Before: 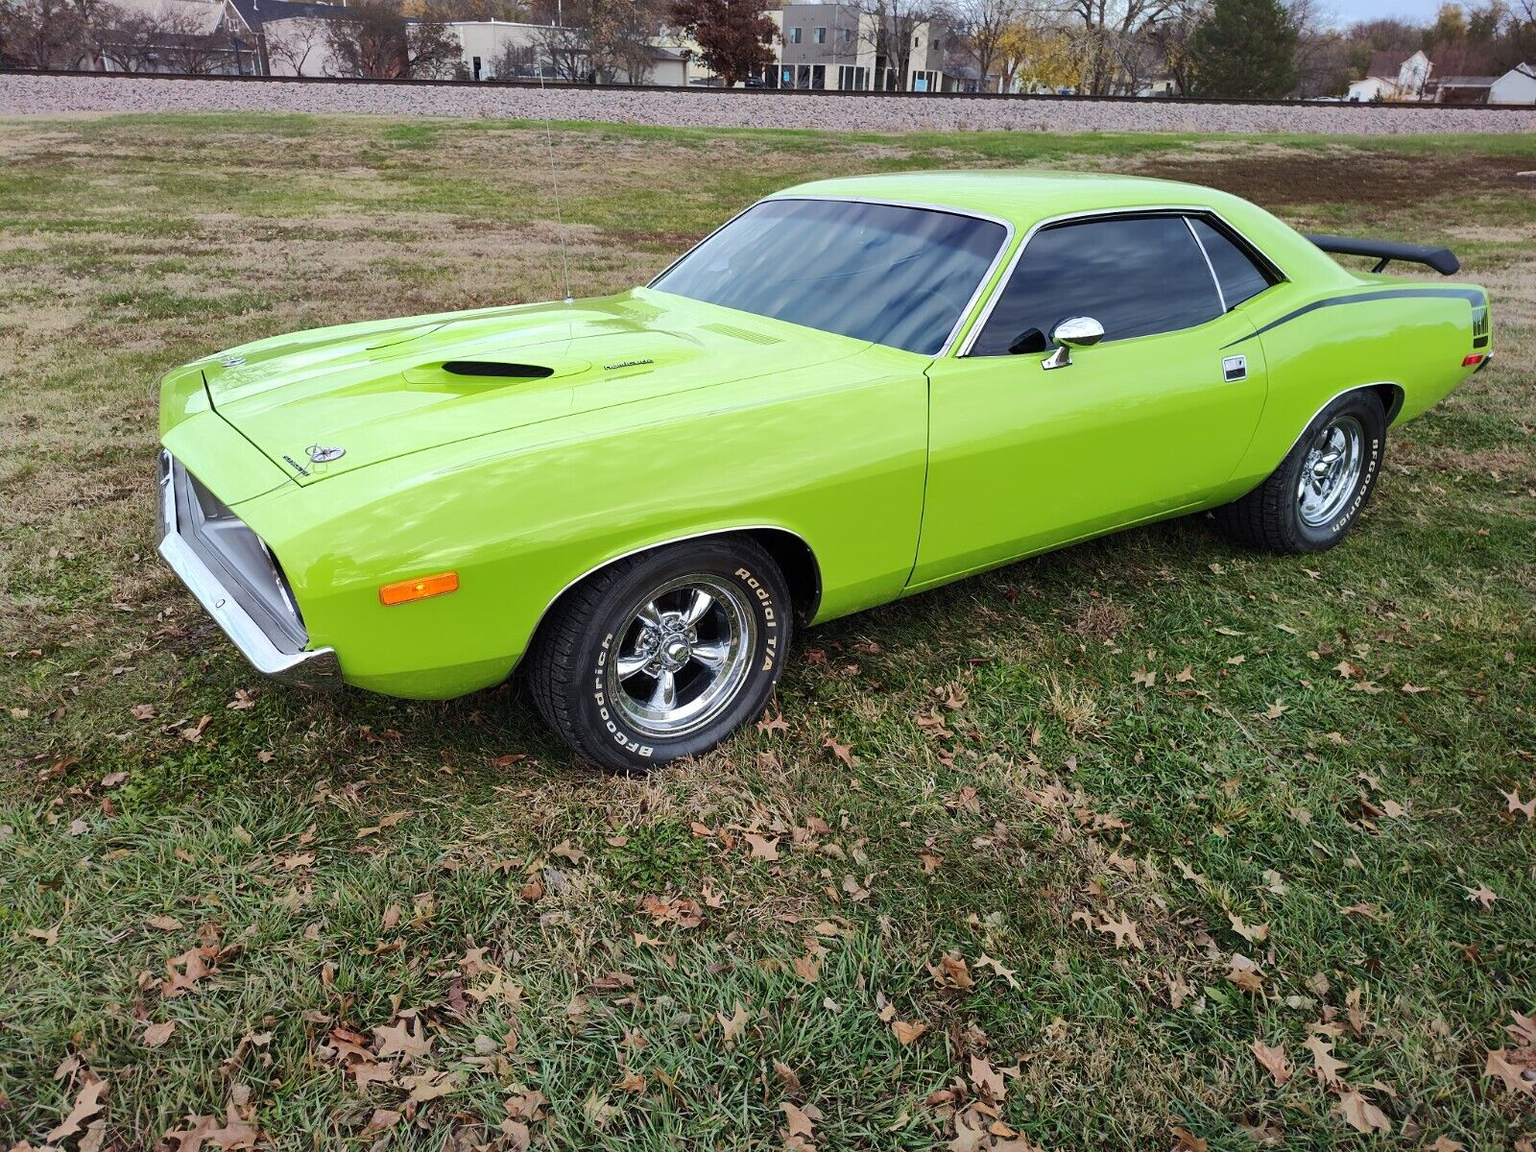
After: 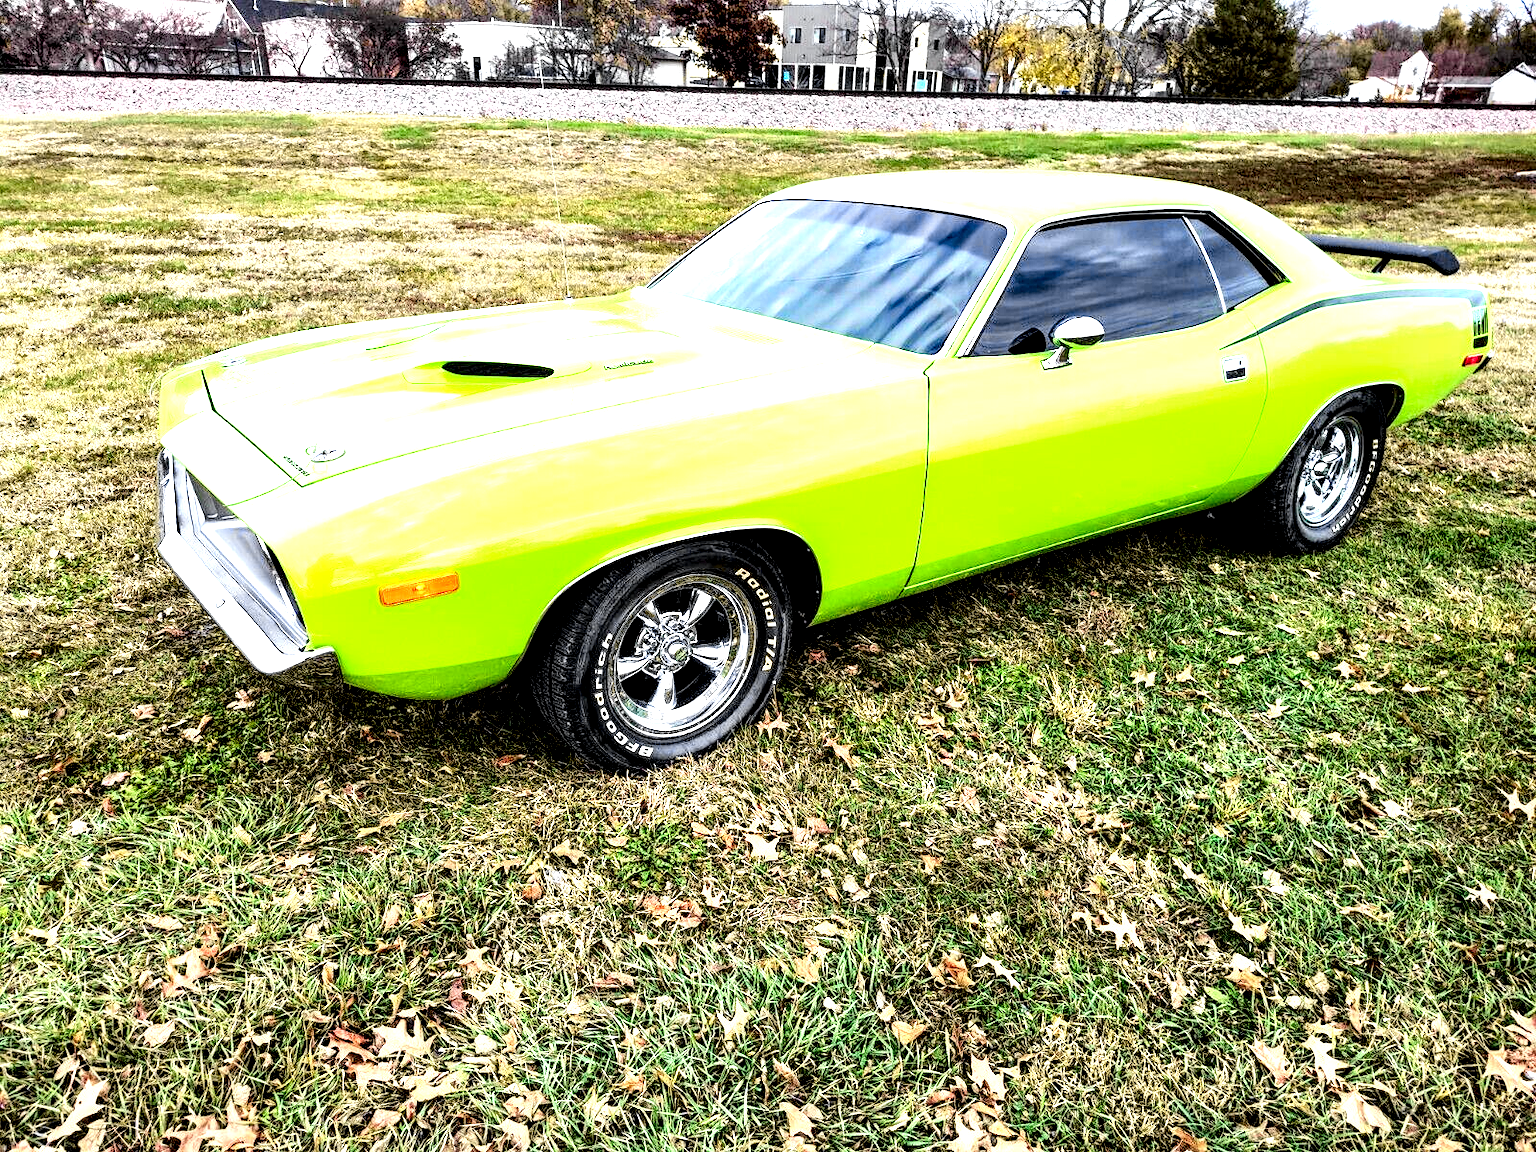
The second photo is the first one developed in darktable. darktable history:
local contrast: shadows 183%, detail 224%
tone curve: curves: ch0 [(0, 0) (0.071, 0.047) (0.266, 0.26) (0.483, 0.554) (0.753, 0.811) (1, 0.983)]; ch1 [(0, 0) (0.346, 0.307) (0.408, 0.387) (0.463, 0.465) (0.482, 0.493) (0.502, 0.499) (0.517, 0.502) (0.55, 0.548) (0.597, 0.61) (0.651, 0.698) (1, 1)]; ch2 [(0, 0) (0.346, 0.34) (0.434, 0.46) (0.485, 0.494) (0.5, 0.498) (0.517, 0.506) (0.526, 0.545) (0.583, 0.61) (0.625, 0.659) (1, 1)], color space Lab, independent channels, preserve colors none
color balance rgb: perceptual saturation grading › global saturation 3.118%, global vibrance 20%
exposure: black level correction 0.001, exposure 1.399 EV, compensate highlight preservation false
